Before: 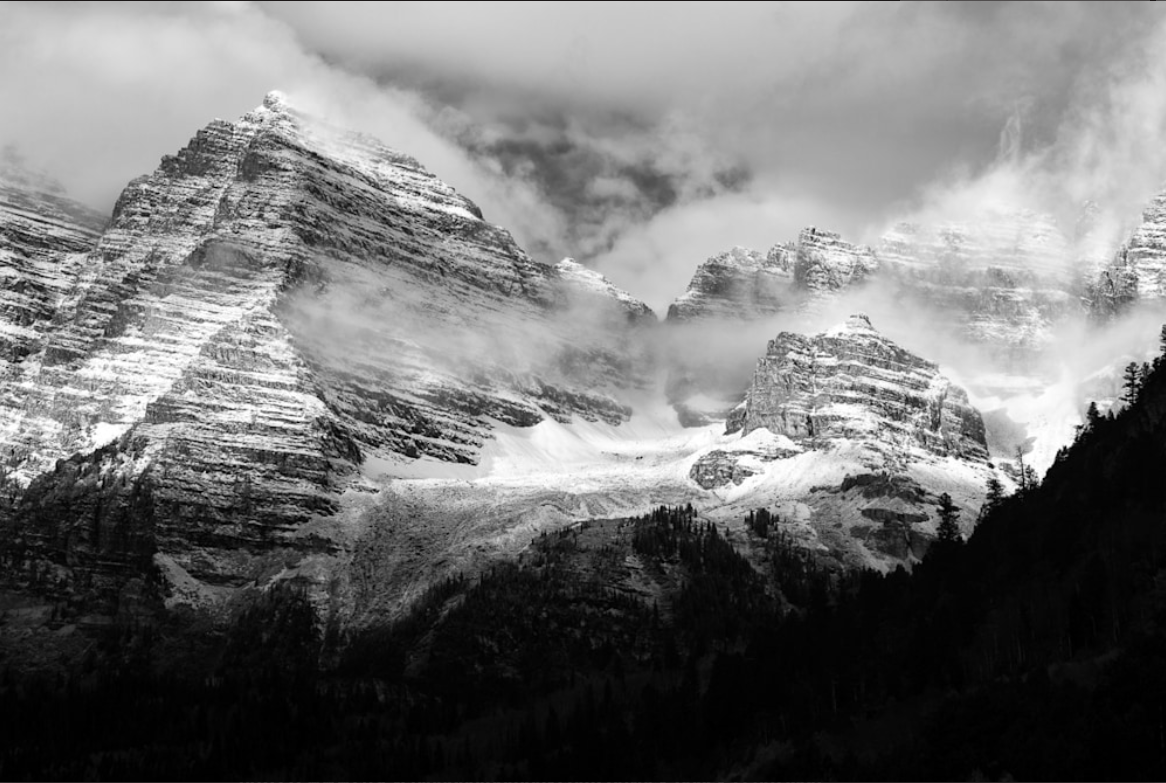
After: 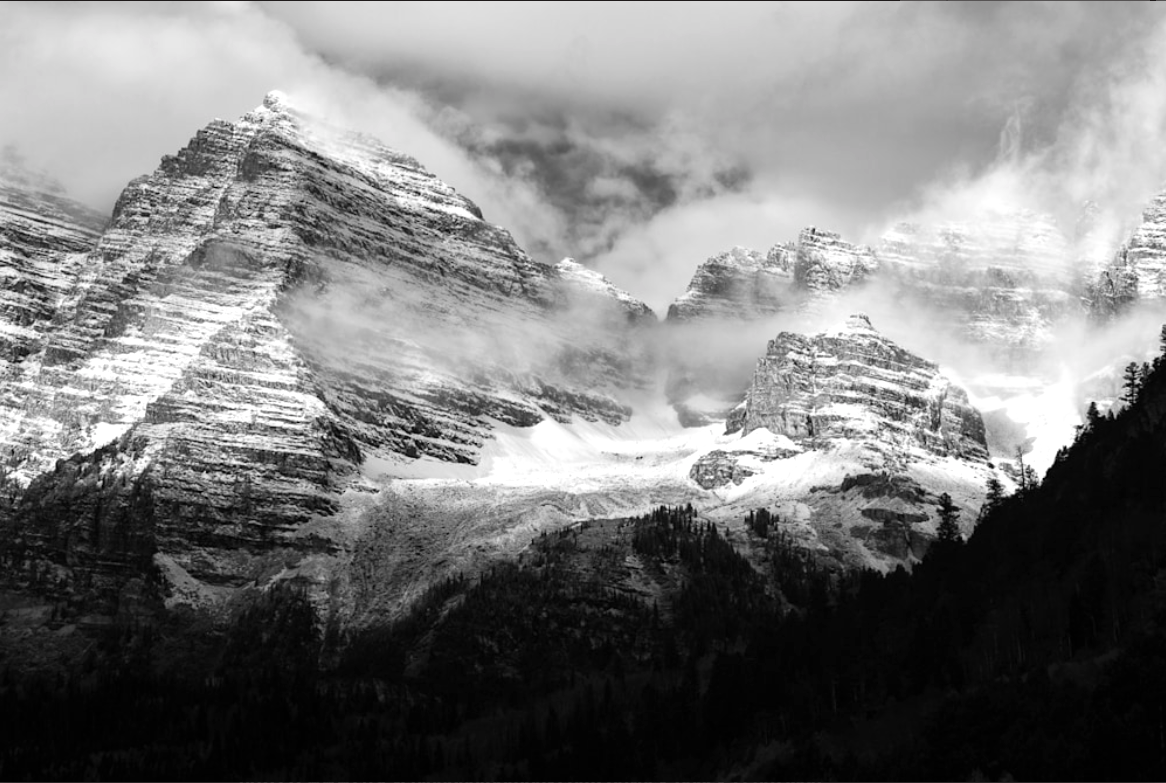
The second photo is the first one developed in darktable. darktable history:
exposure: black level correction 0, exposure 0.2 EV, compensate exposure bias true, compensate highlight preservation false
